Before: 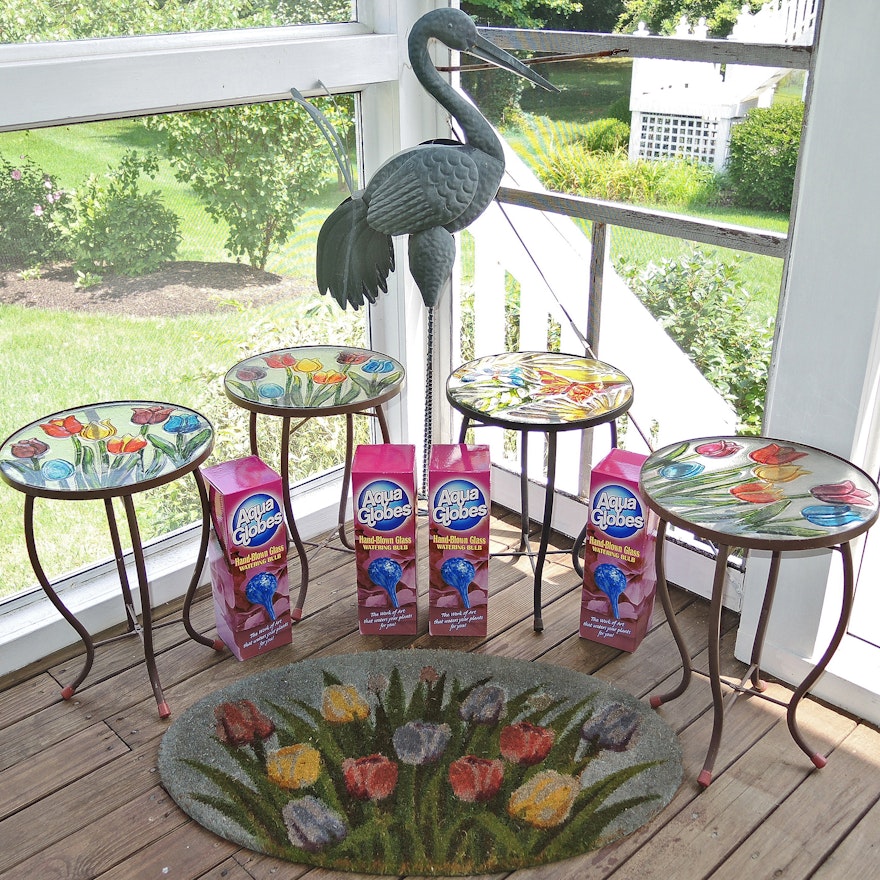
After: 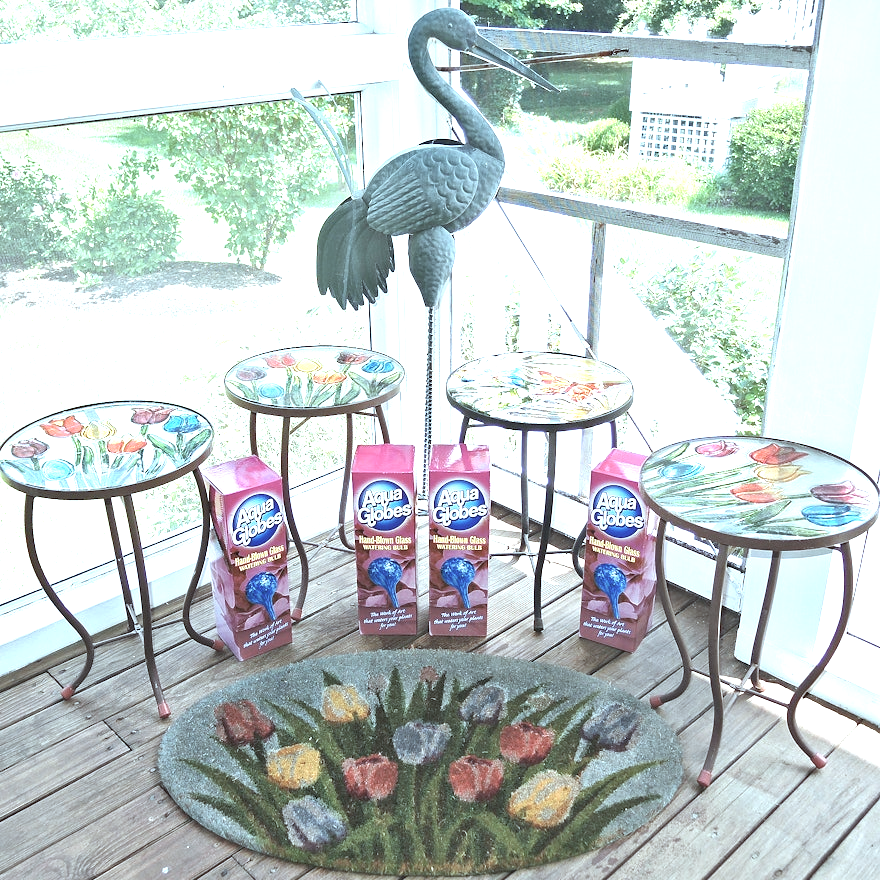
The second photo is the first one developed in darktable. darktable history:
exposure: exposure 1.223 EV, compensate highlight preservation false
color correction: highlights a* -12.64, highlights b* -18.1, saturation 0.7
